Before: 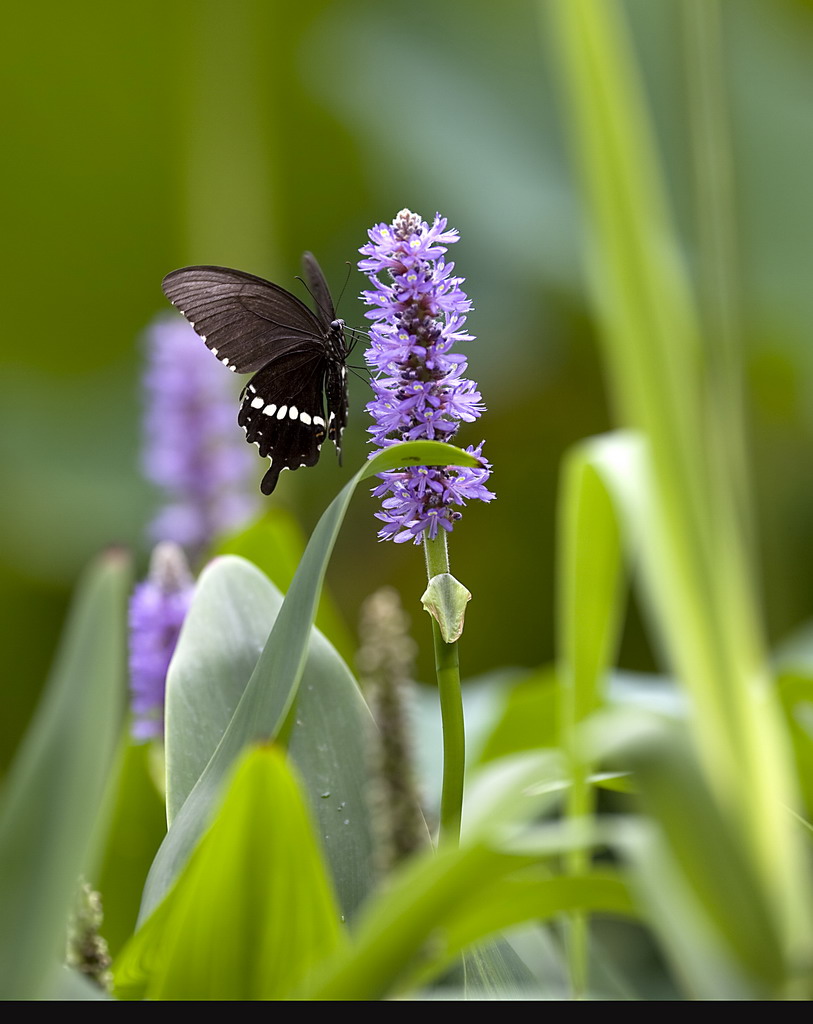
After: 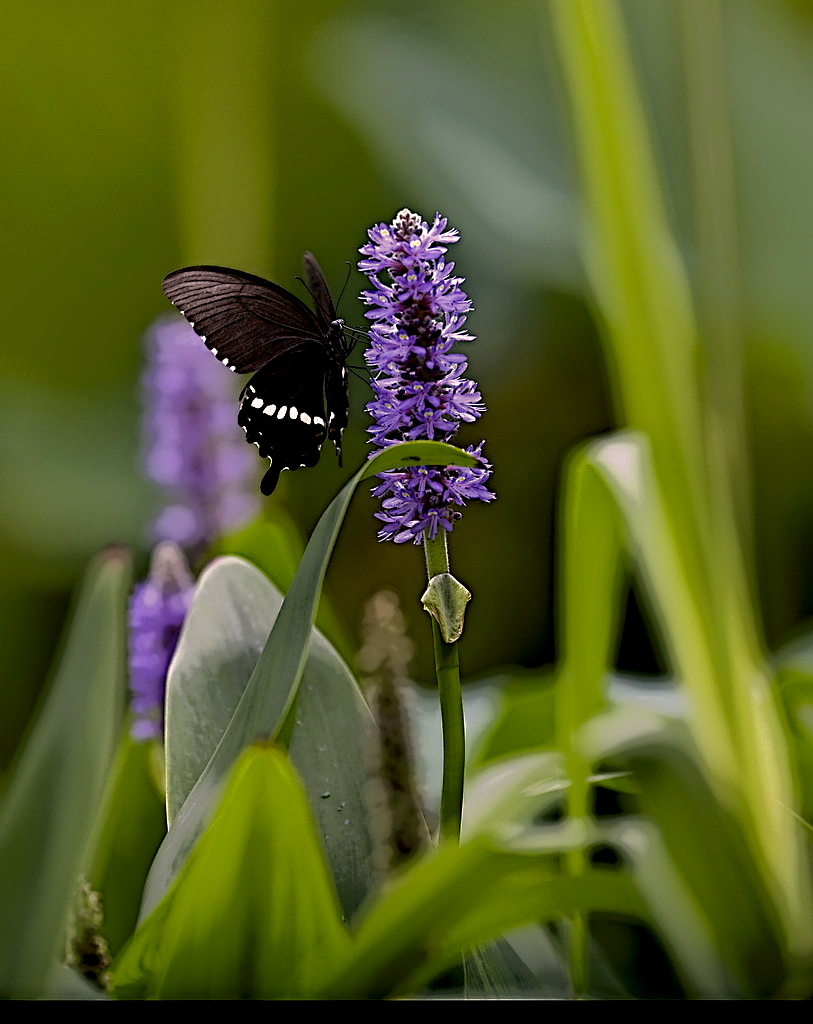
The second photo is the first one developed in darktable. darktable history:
sharpen: radius 3.996
color correction: highlights a* 7.83, highlights b* 3.93
local contrast: highlights 4%, shadows 198%, detail 164%, midtone range 0.005
